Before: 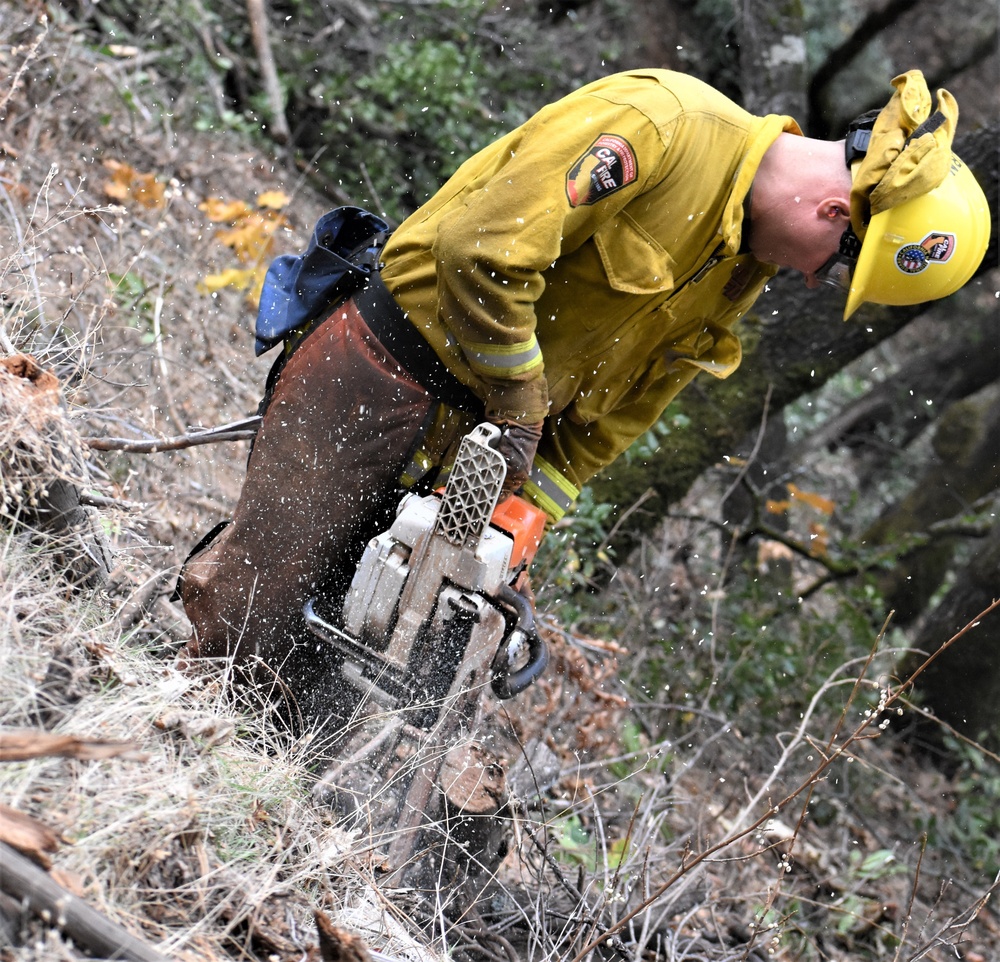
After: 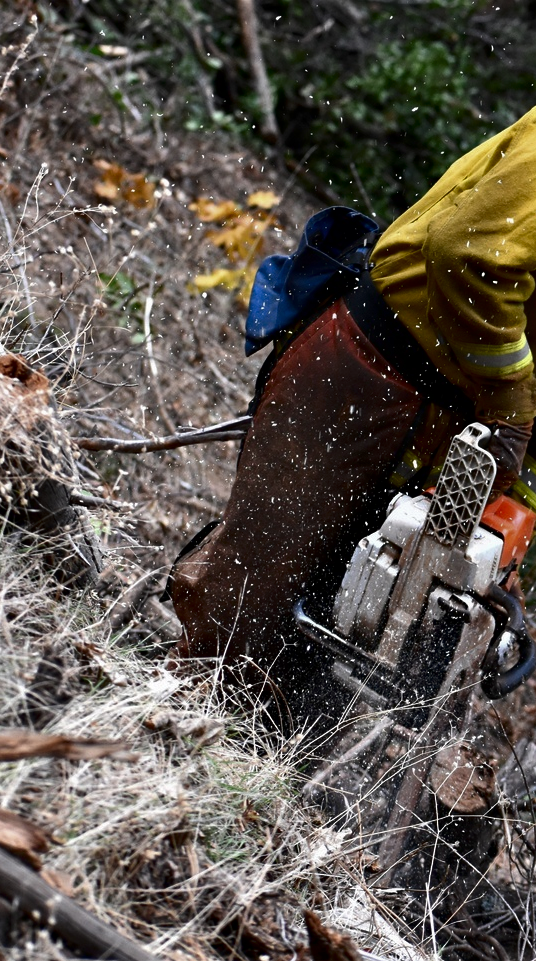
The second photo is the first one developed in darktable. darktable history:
contrast brightness saturation: brightness -0.502
crop: left 1.015%, right 45.335%, bottom 0.081%
